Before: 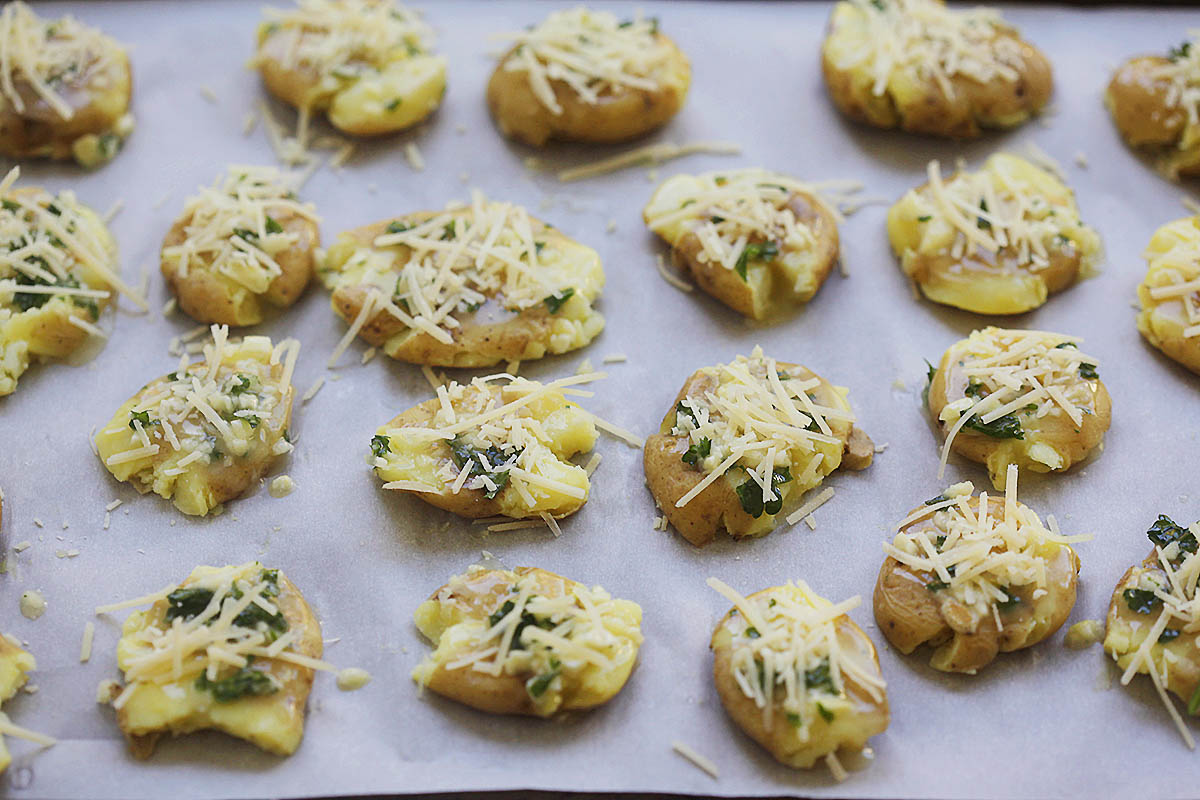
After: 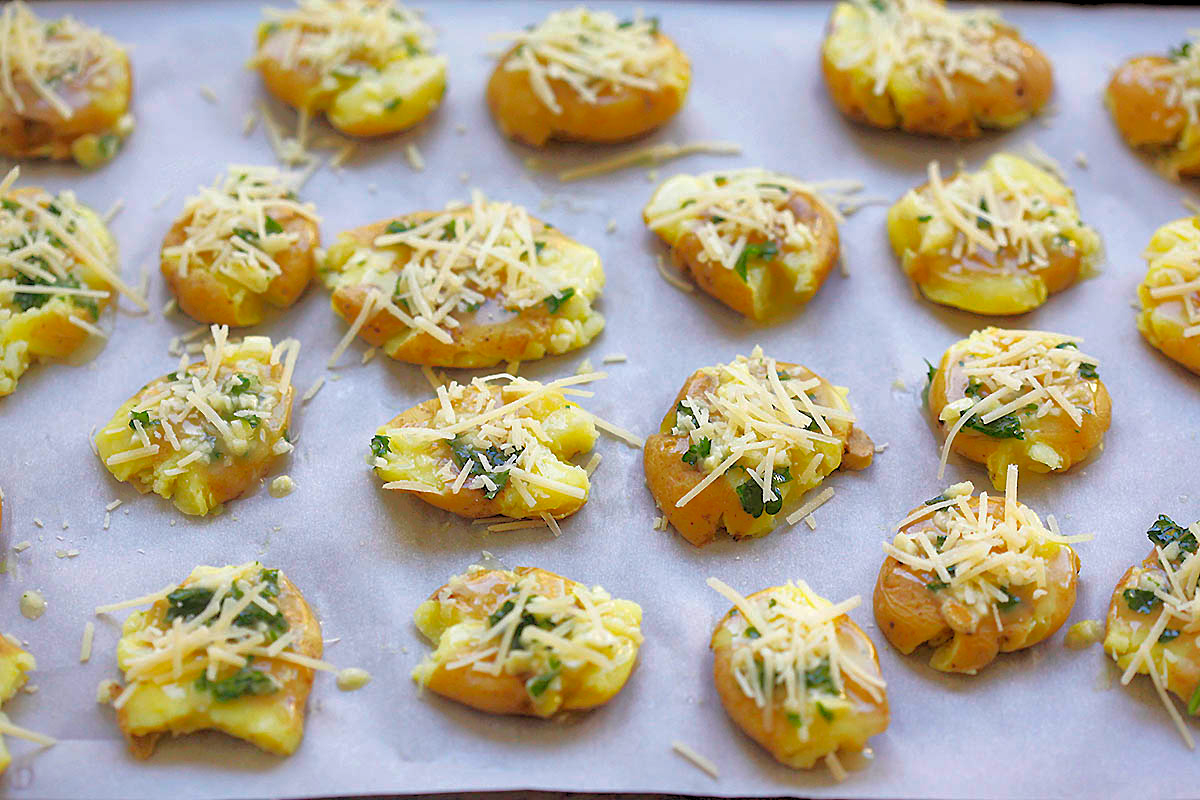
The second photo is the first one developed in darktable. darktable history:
levels: black 3.83%, white 90.64%, levels [0.044, 0.416, 0.908]
shadows and highlights: shadows 40, highlights -60
